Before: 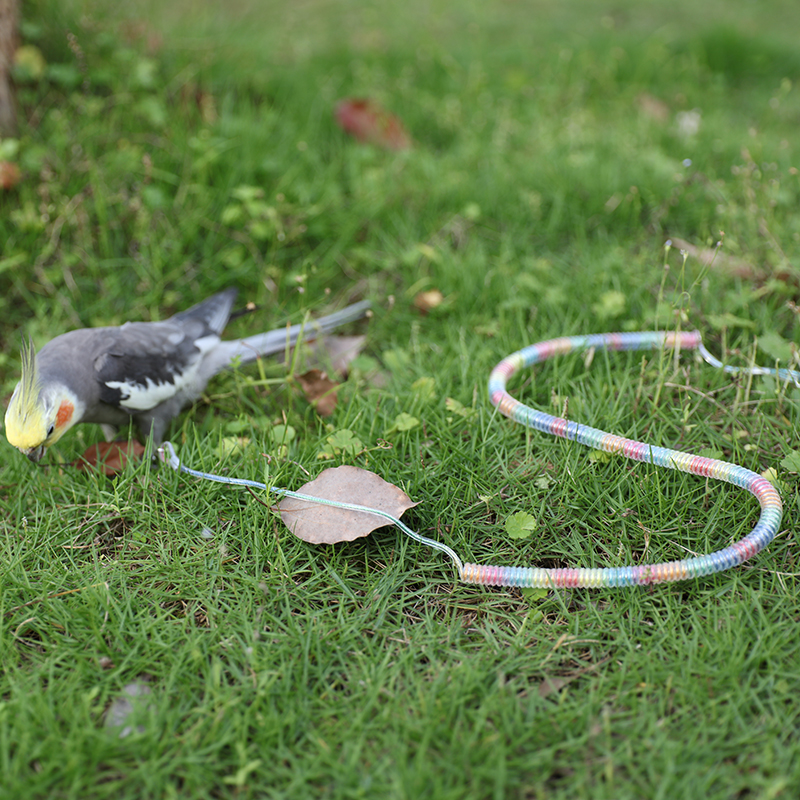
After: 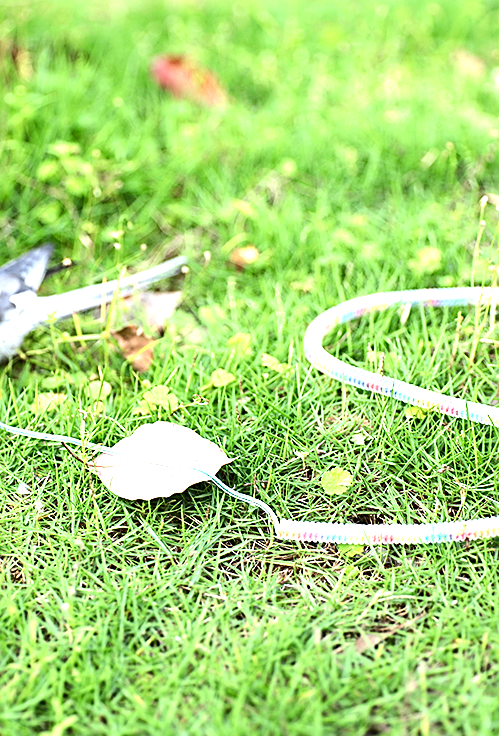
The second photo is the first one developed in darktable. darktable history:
sharpen: amount 0.558
exposure: black level correction 0.001, exposure 1.822 EV, compensate highlight preservation false
crop and rotate: left 23.2%, top 5.622%, right 14.406%, bottom 2.305%
contrast brightness saturation: contrast 0.196, brightness -0.101, saturation 0.101
tone equalizer: edges refinement/feathering 500, mask exposure compensation -1.57 EV, preserve details no
